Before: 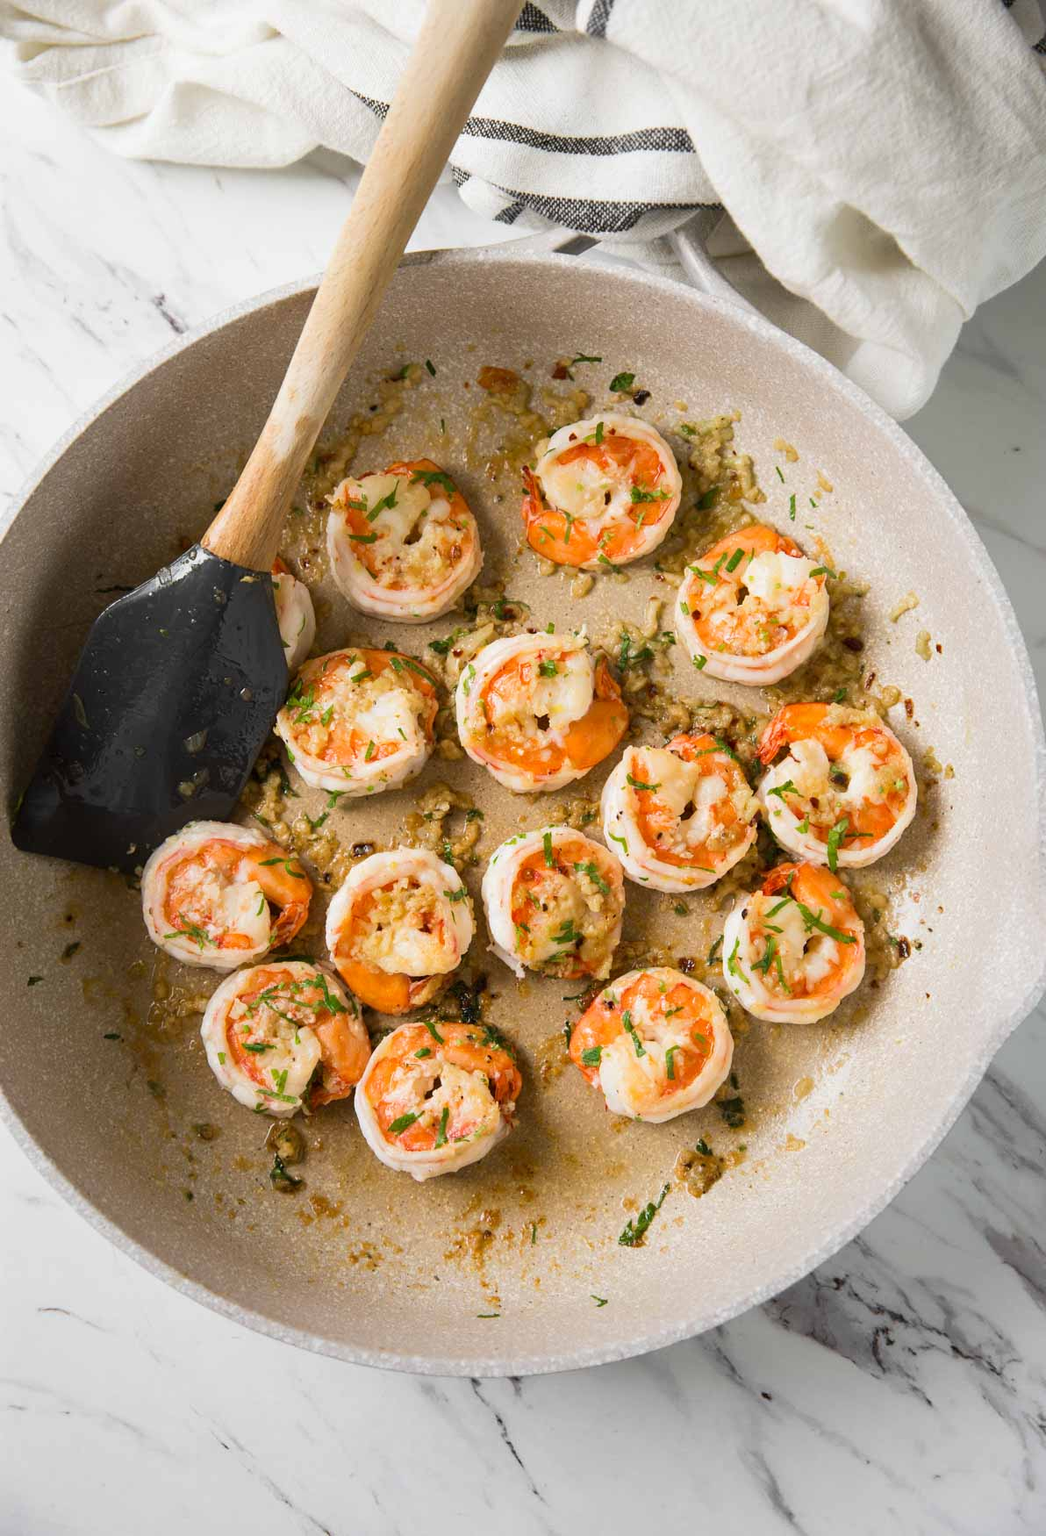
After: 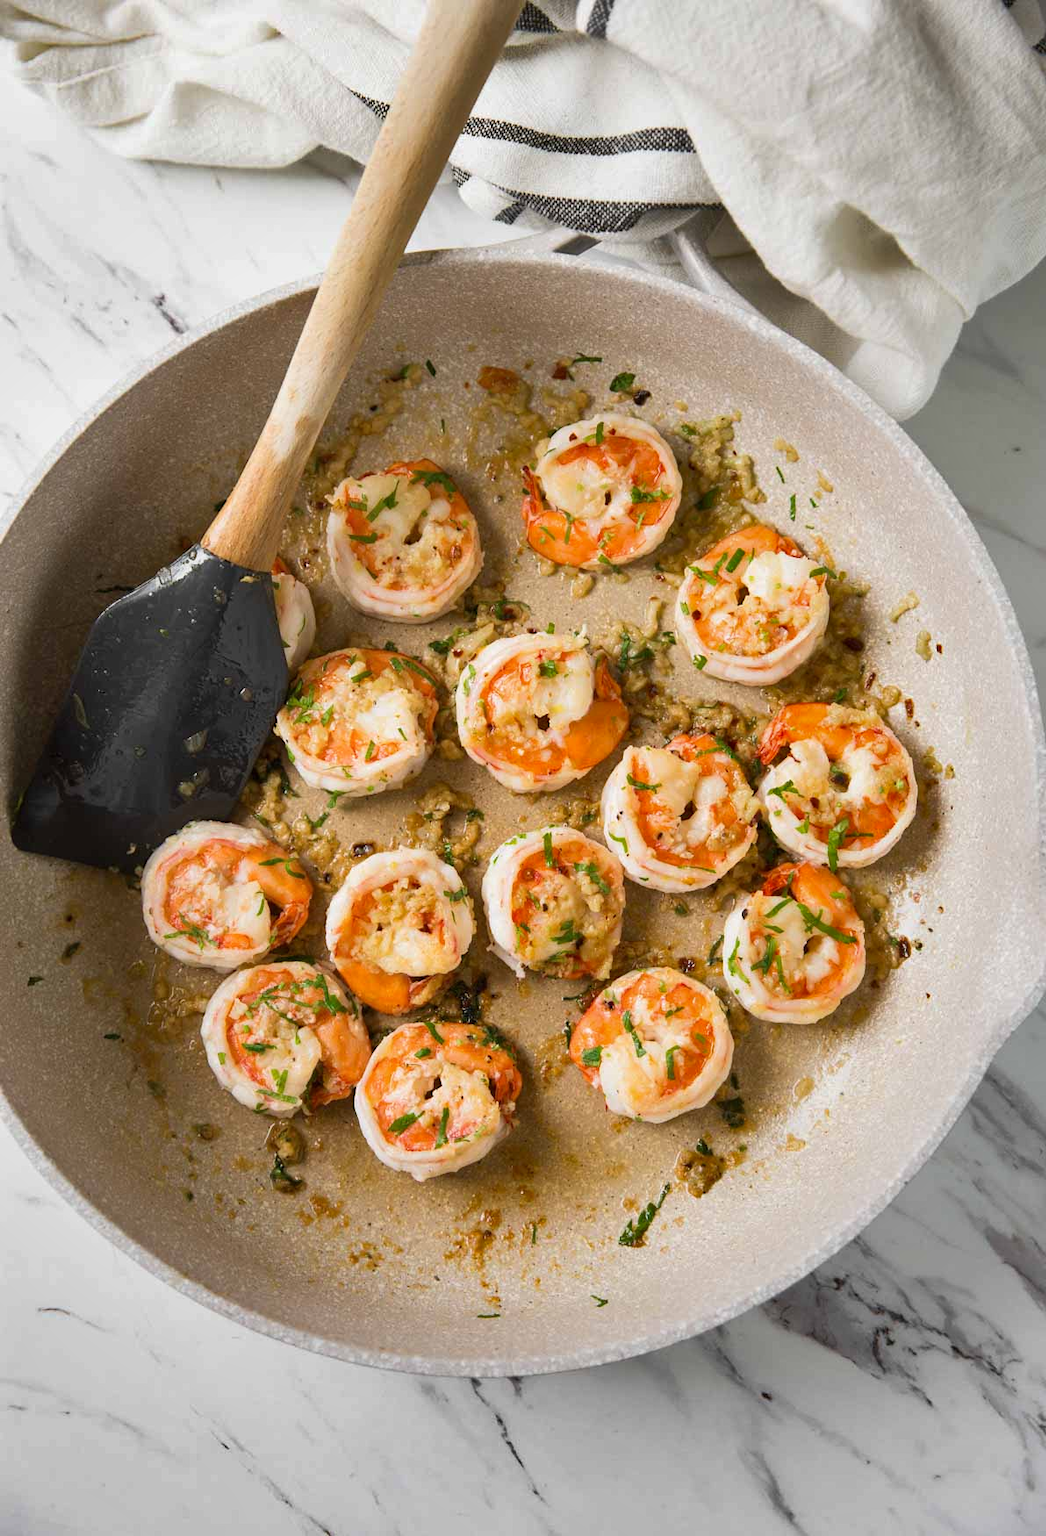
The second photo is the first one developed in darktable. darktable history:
shadows and highlights: soften with gaussian
color calibration: illuminant same as pipeline (D50), adaptation none (bypass), x 0.332, y 0.334, temperature 5004.36 K
